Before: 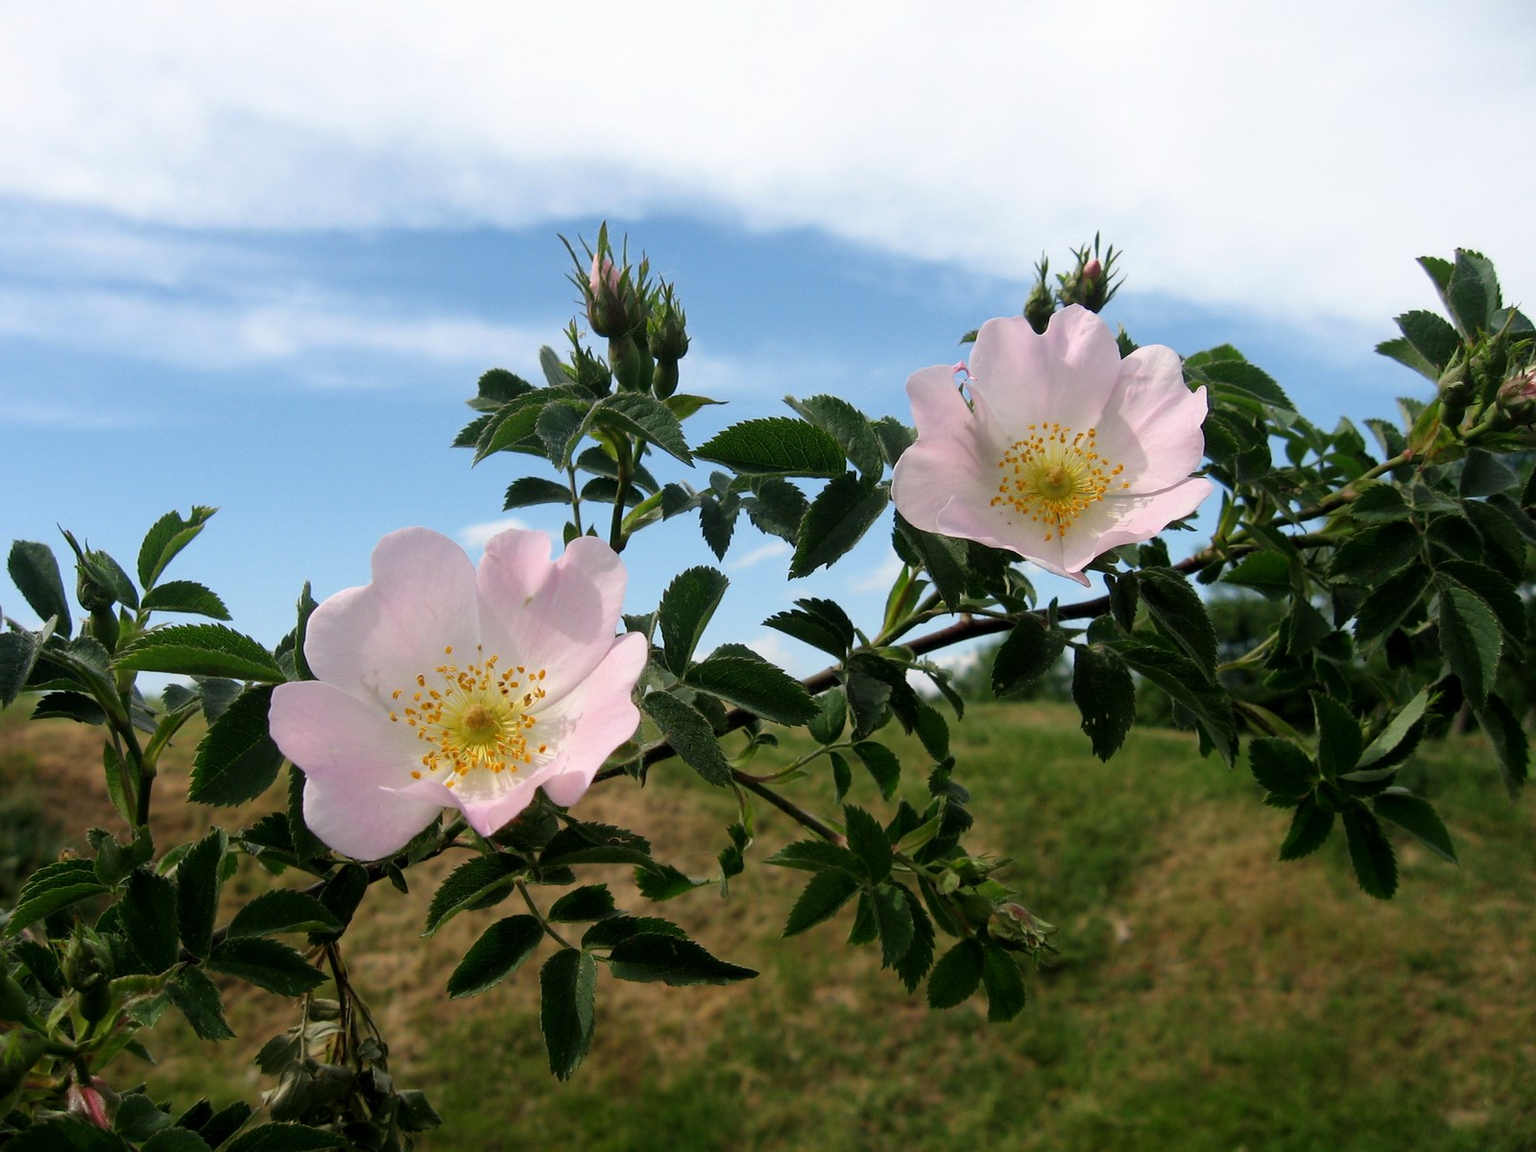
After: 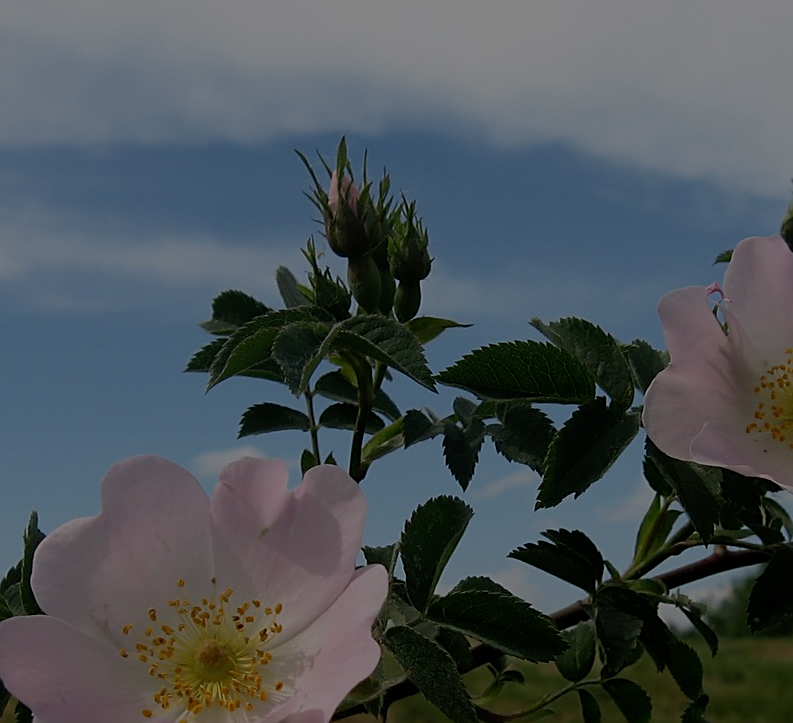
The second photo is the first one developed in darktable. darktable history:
exposure: exposure -2.069 EV, compensate highlight preservation false
crop: left 17.88%, top 7.834%, right 32.539%, bottom 31.861%
sharpen: on, module defaults
